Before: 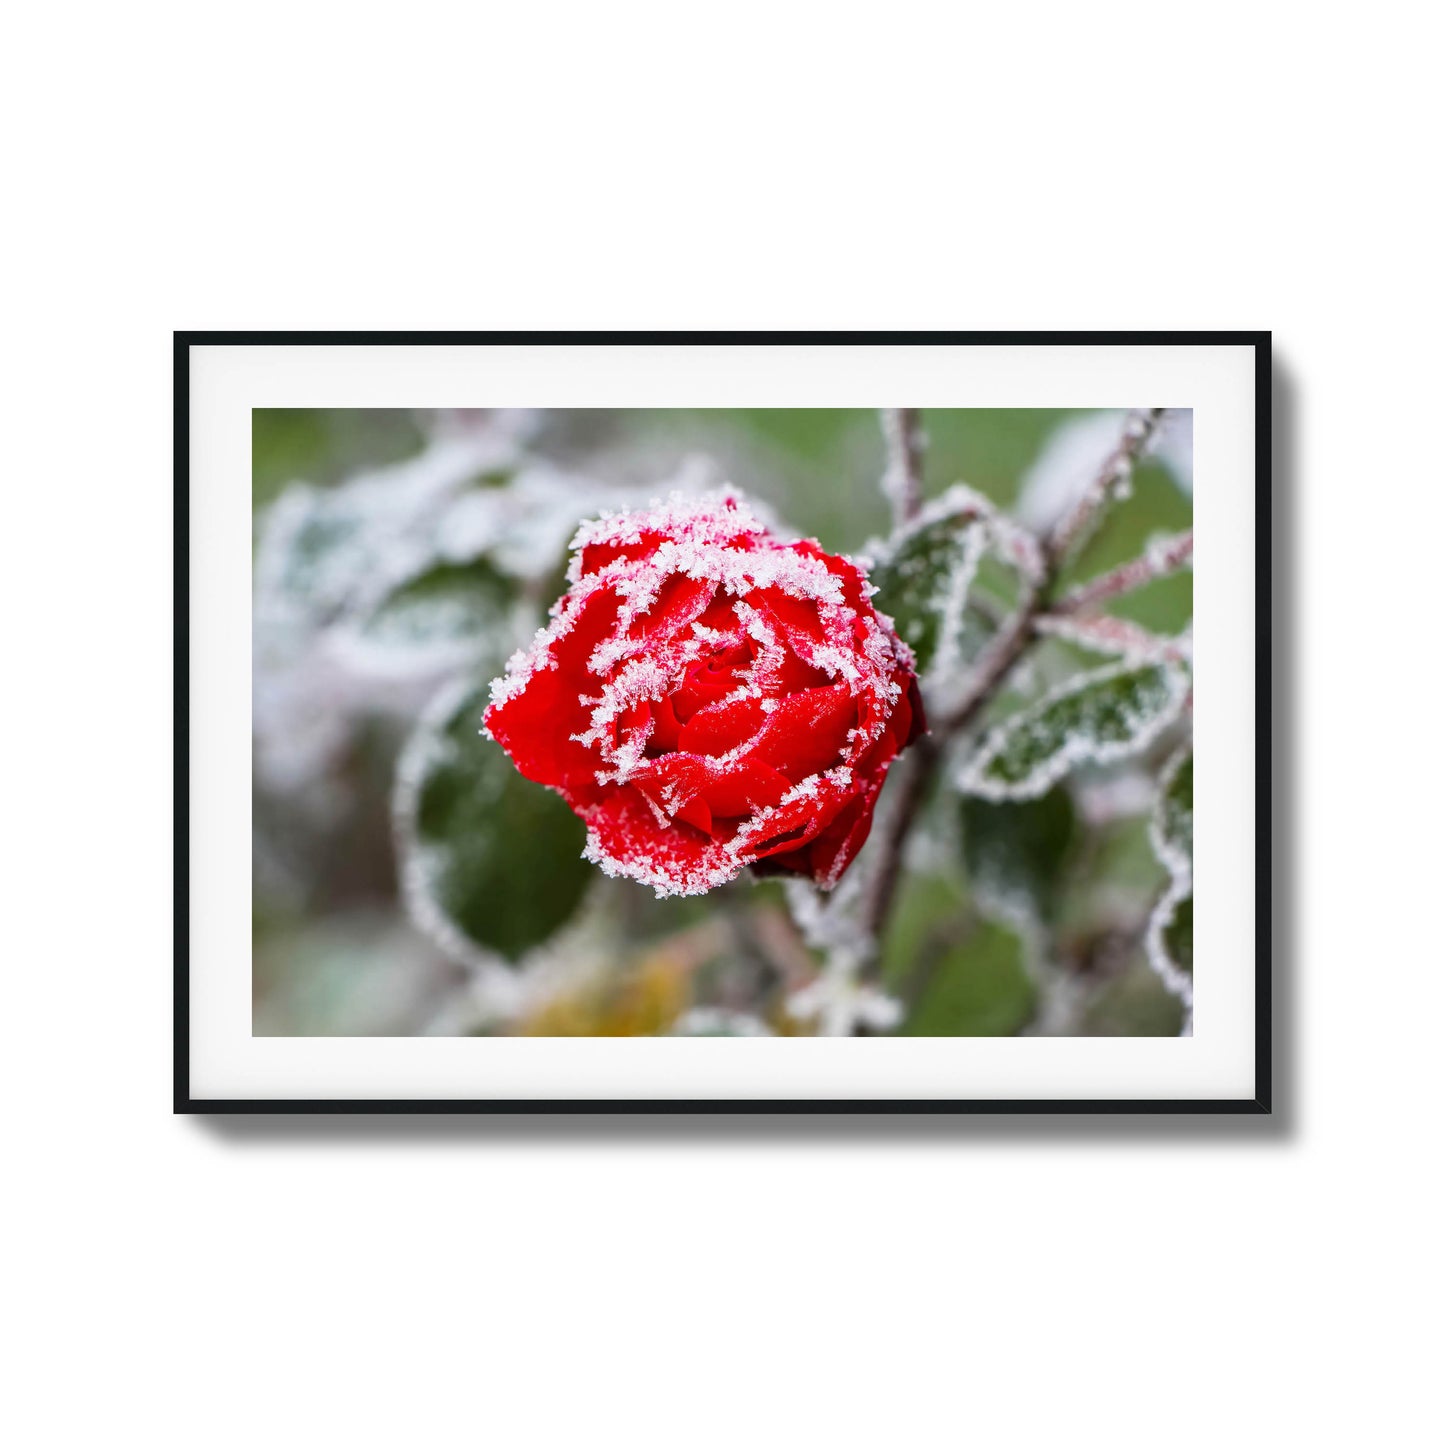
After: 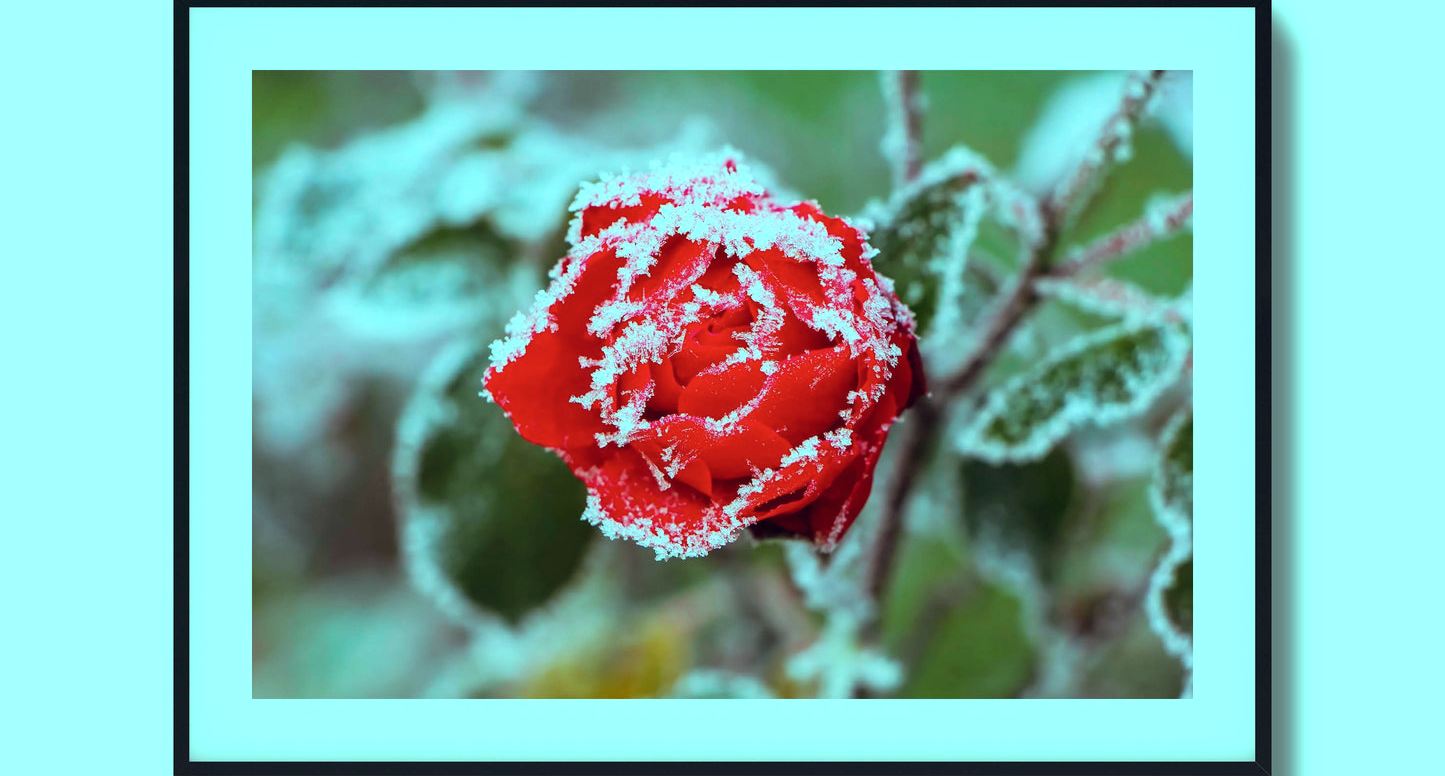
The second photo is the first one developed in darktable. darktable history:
crop and rotate: top 23.437%, bottom 22.851%
color balance rgb: highlights gain › chroma 7.604%, highlights gain › hue 187.44°, global offset › chroma 0.055%, global offset › hue 253.17°, perceptual saturation grading › global saturation 0.705%, global vibrance 20%
